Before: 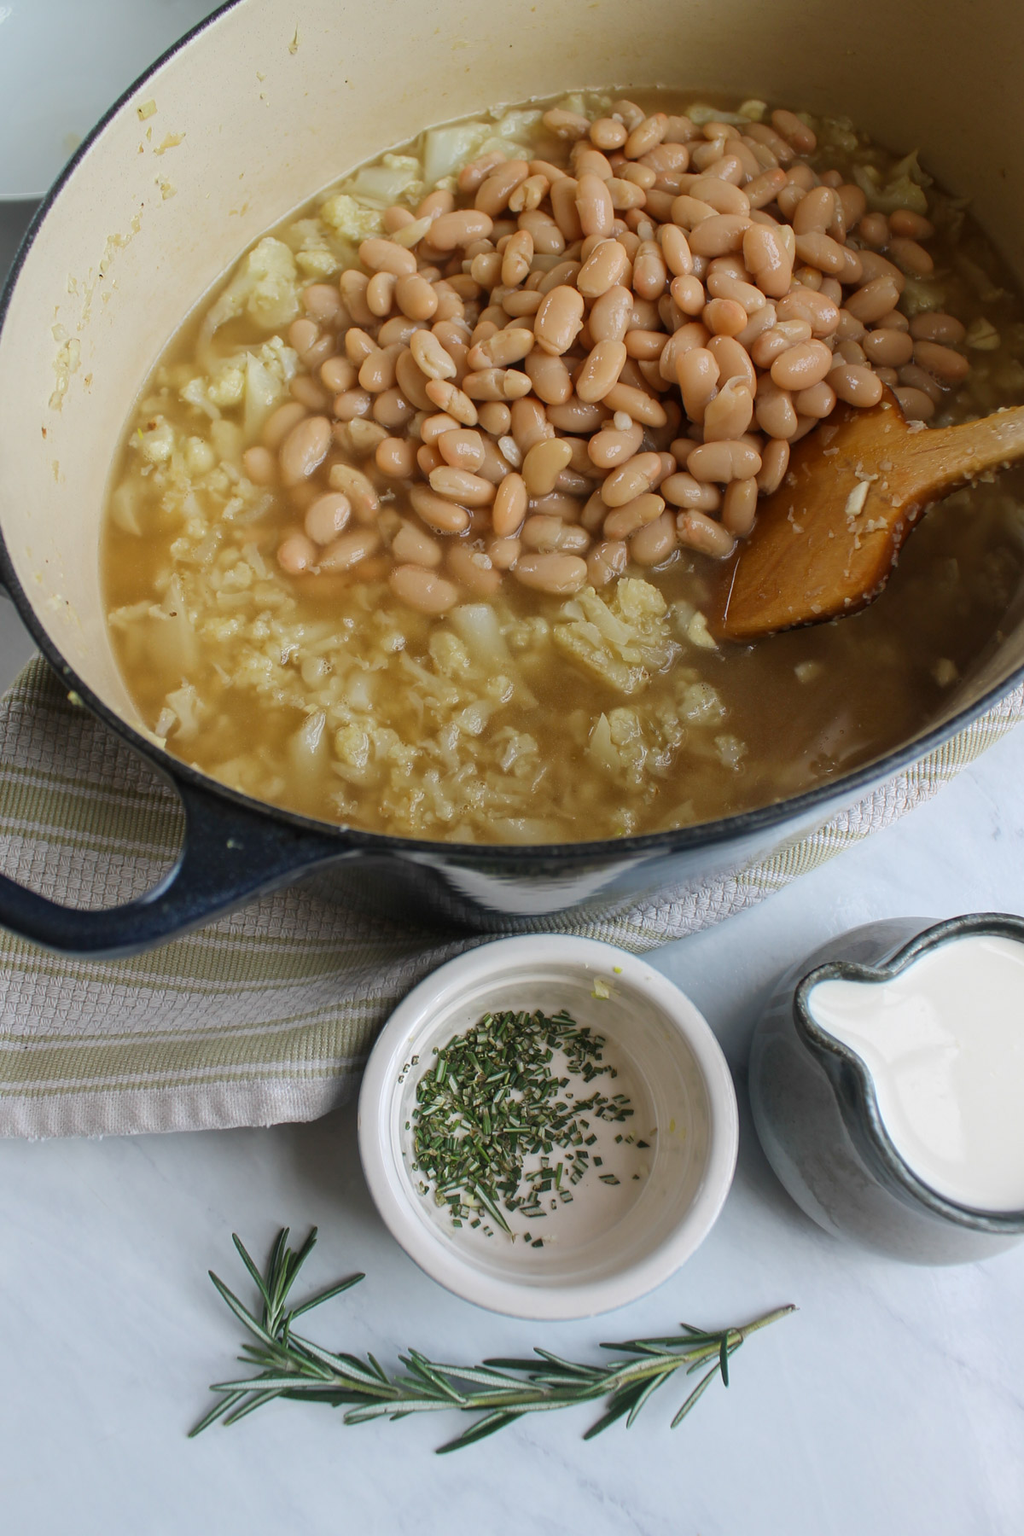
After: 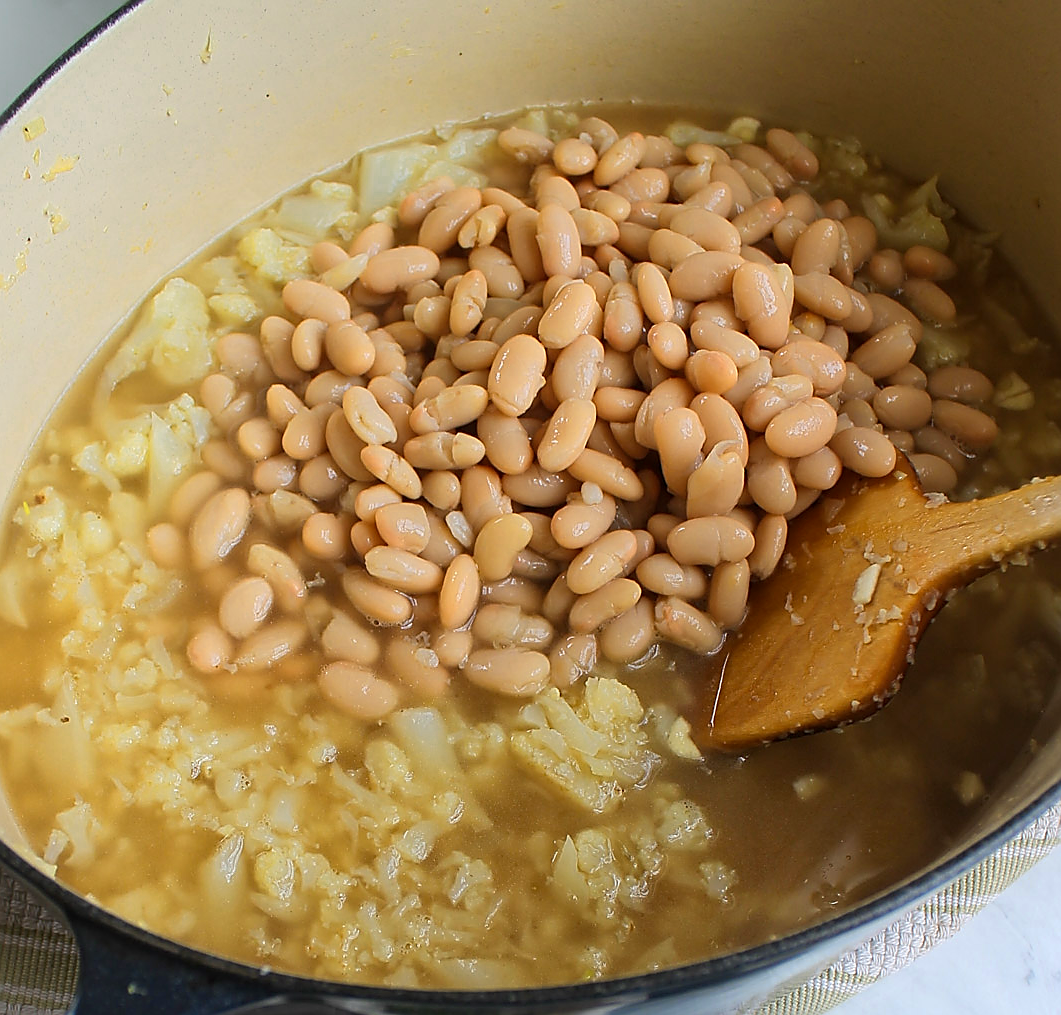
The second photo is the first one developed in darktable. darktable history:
color zones: curves: ch0 [(0.099, 0.624) (0.257, 0.596) (0.384, 0.376) (0.529, 0.492) (0.697, 0.564) (0.768, 0.532) (0.908, 0.644)]; ch1 [(0.112, 0.564) (0.254, 0.612) (0.432, 0.676) (0.592, 0.456) (0.743, 0.684) (0.888, 0.536)]; ch2 [(0.25, 0.5) (0.469, 0.36) (0.75, 0.5)]
crop and rotate: left 11.533%, bottom 43.561%
sharpen: radius 1.411, amount 1.247, threshold 0.742
